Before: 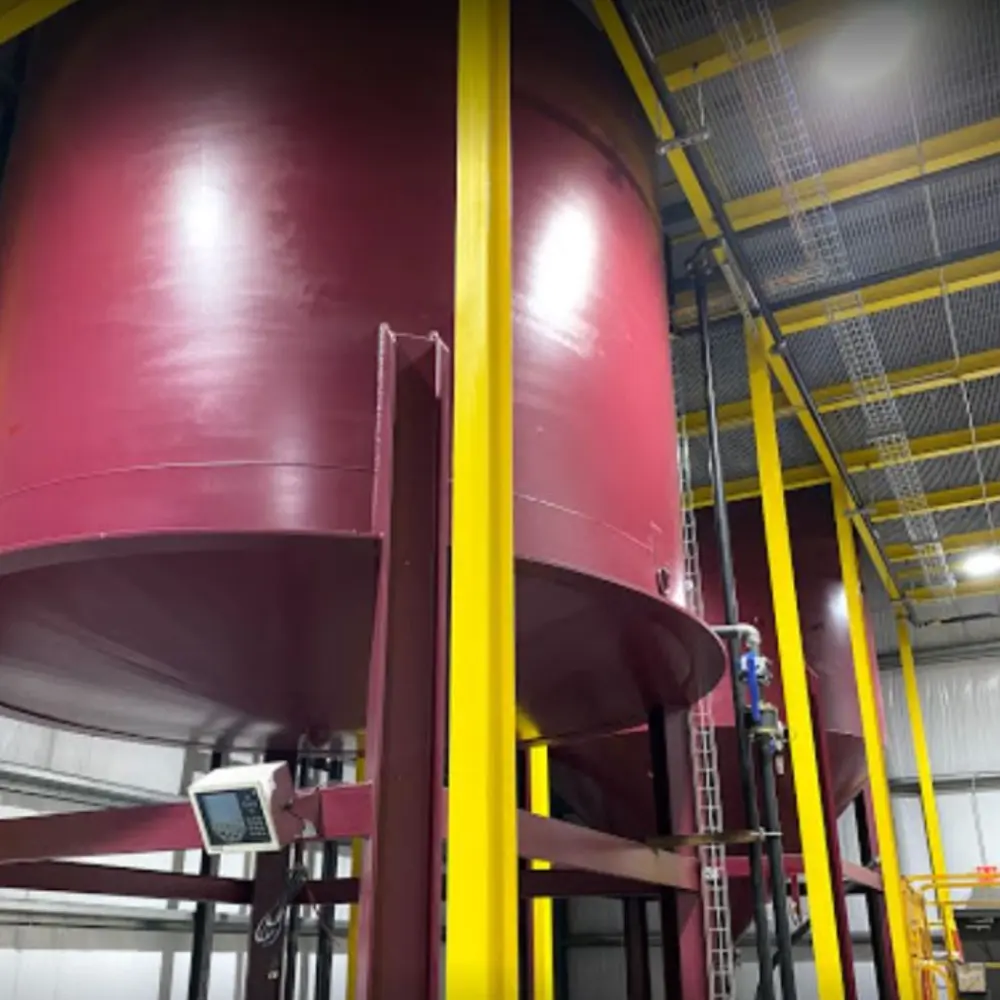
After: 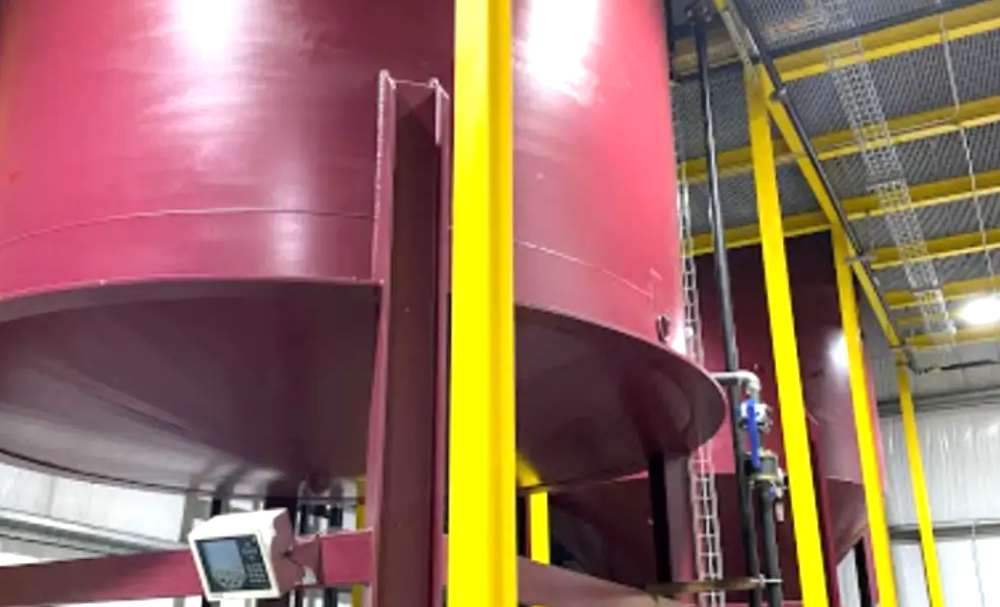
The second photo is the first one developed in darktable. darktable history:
exposure: black level correction 0.001, exposure 0.5 EV, compensate exposure bias true, compensate highlight preservation false
crop and rotate: top 25.357%, bottom 13.942%
